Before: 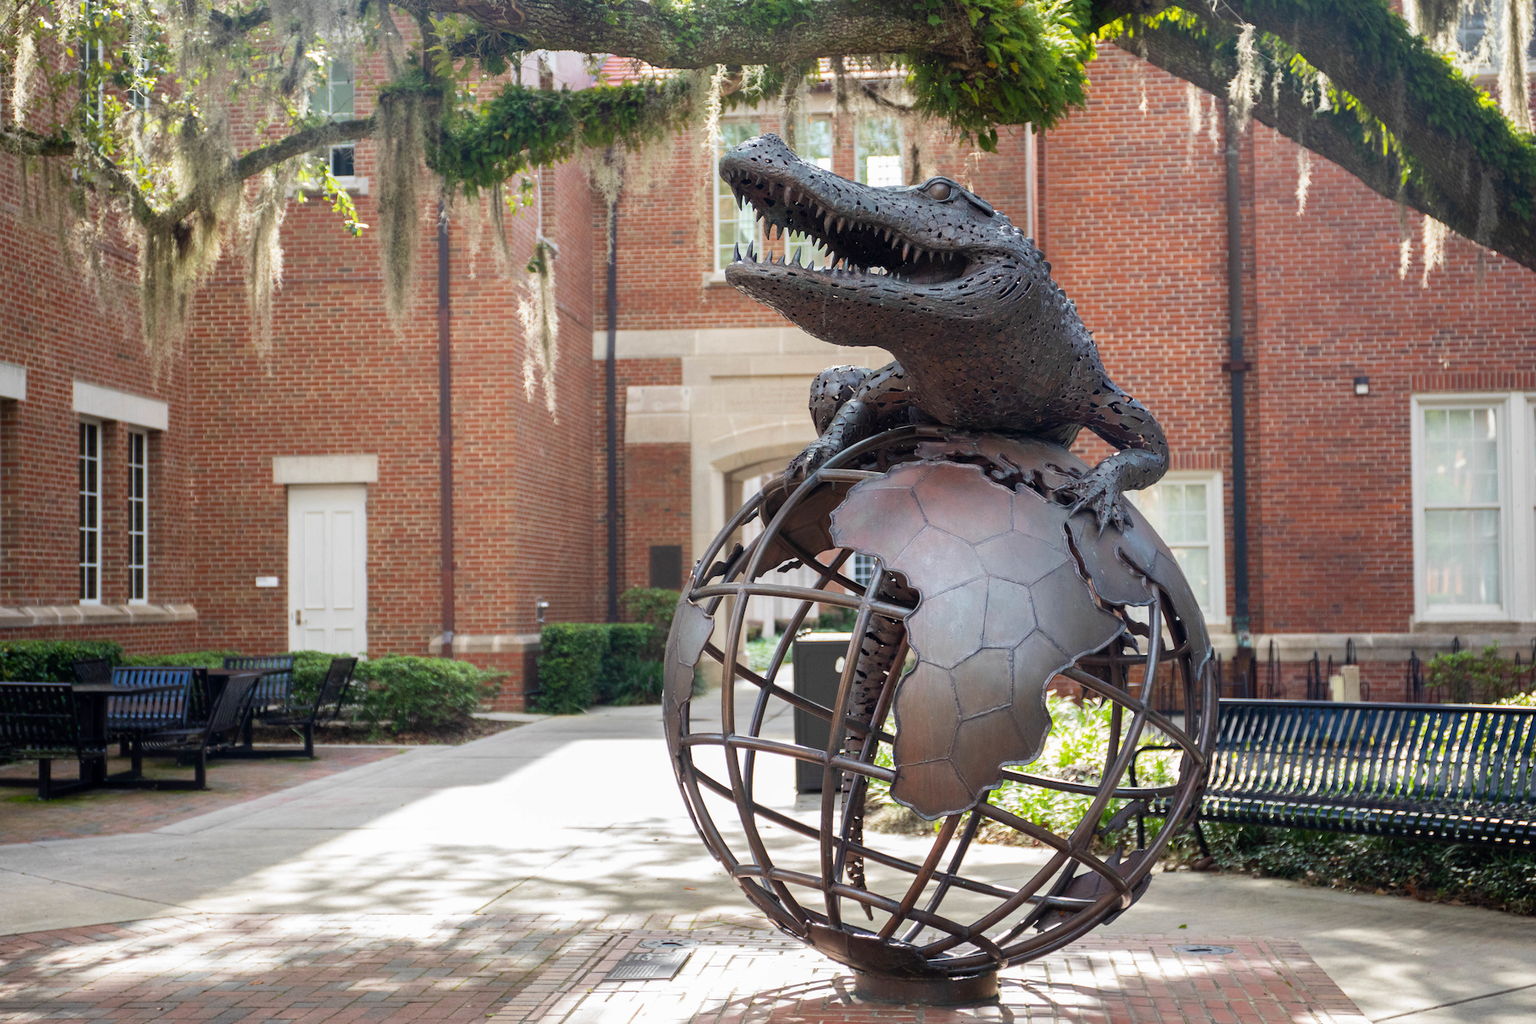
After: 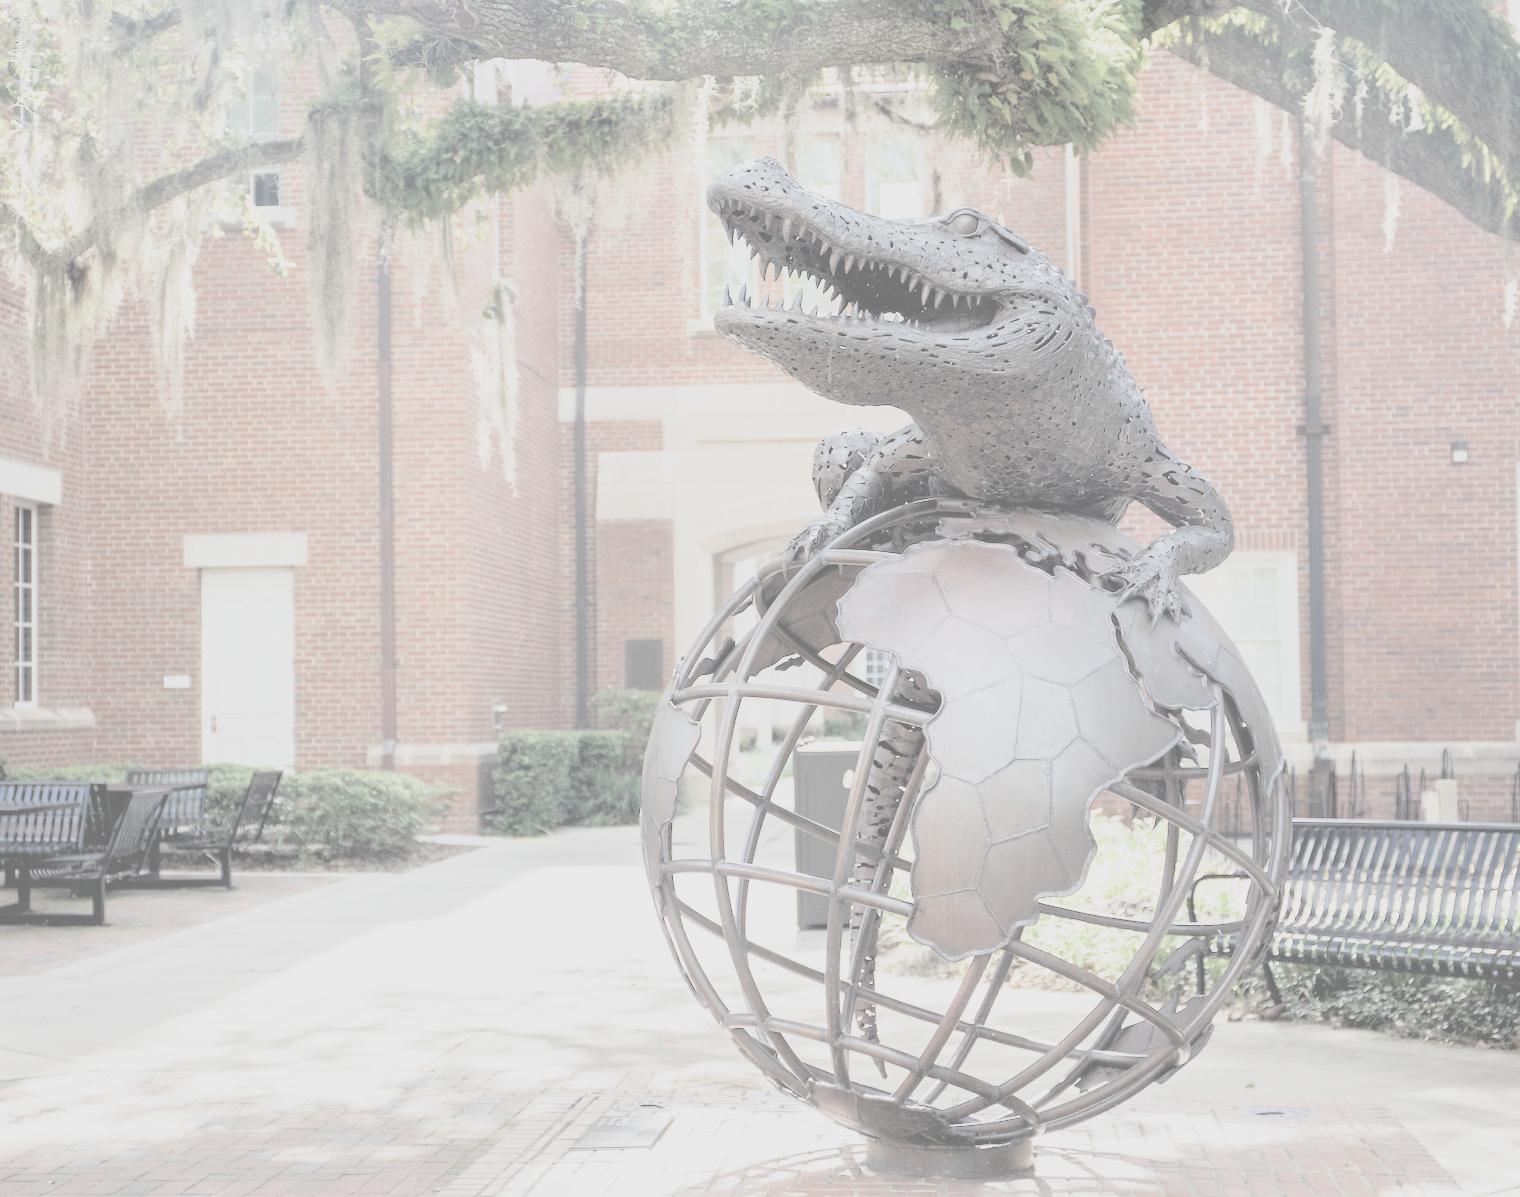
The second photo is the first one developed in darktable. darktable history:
white balance: red 0.986, blue 1.01
filmic rgb: black relative exposure -7.92 EV, white relative exposure 4.13 EV, threshold 3 EV, hardness 4.02, latitude 51.22%, contrast 1.013, shadows ↔ highlights balance 5.35%, color science v5 (2021), contrast in shadows safe, contrast in highlights safe, enable highlight reconstruction true
contrast brightness saturation: contrast -0.32, brightness 0.75, saturation -0.78
exposure: black level correction 0, exposure 1.2 EV, compensate exposure bias true, compensate highlight preservation false
crop: left 7.598%, right 7.873%
